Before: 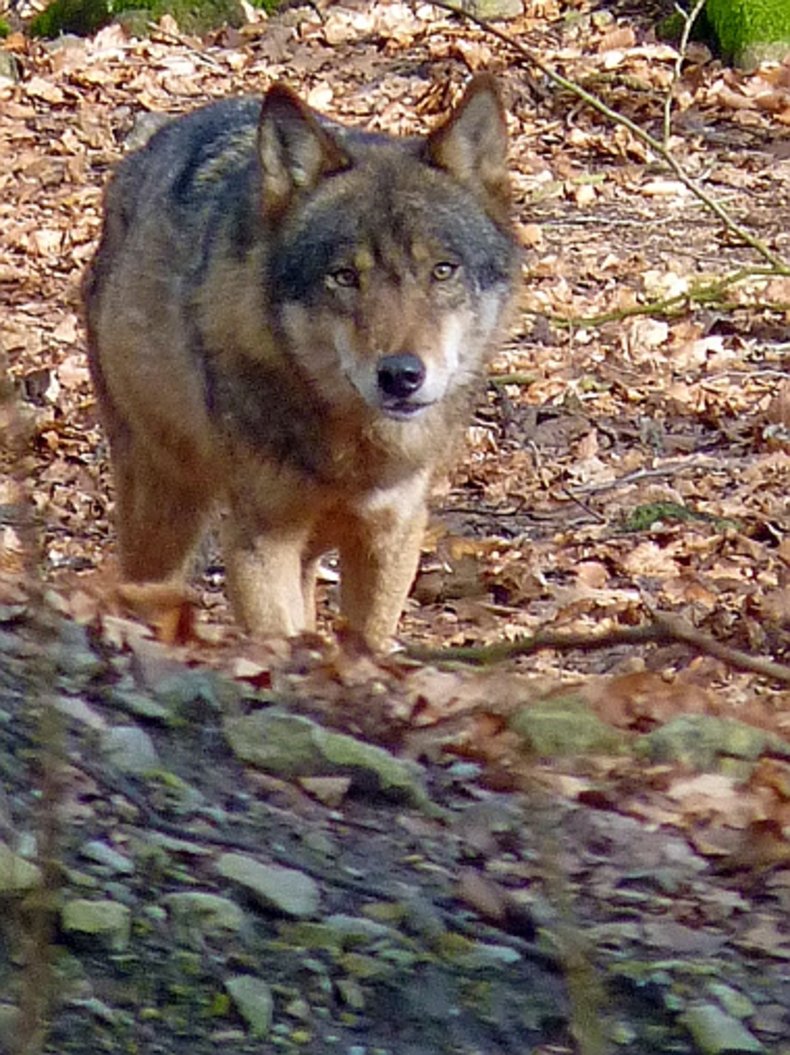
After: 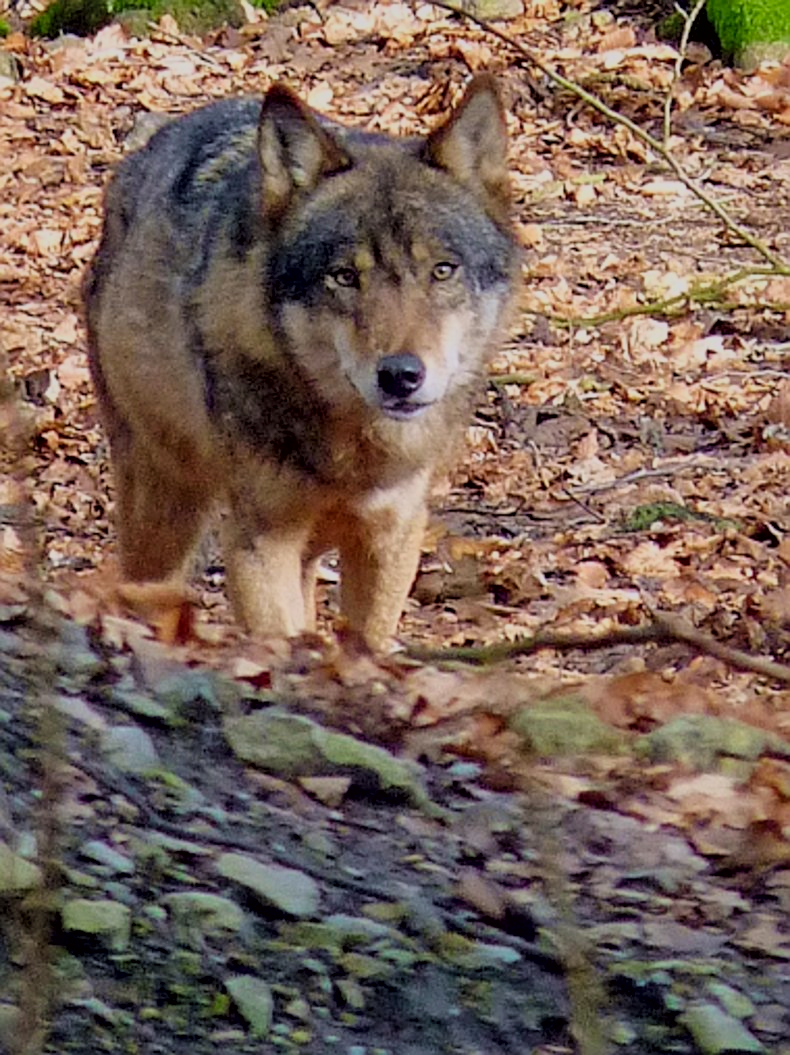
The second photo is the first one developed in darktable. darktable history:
local contrast: mode bilateral grid, contrast 20, coarseness 50, detail 120%, midtone range 0.2
filmic rgb: black relative exposure -7.15 EV, white relative exposure 5.36 EV, hardness 3.02, color science v6 (2022)
tone curve: curves: ch0 [(0.013, 0) (0.061, 0.068) (0.239, 0.256) (0.502, 0.505) (0.683, 0.676) (0.761, 0.773) (0.858, 0.858) (0.987, 0.945)]; ch1 [(0, 0) (0.172, 0.123) (0.304, 0.267) (0.414, 0.395) (0.472, 0.473) (0.502, 0.508) (0.521, 0.528) (0.583, 0.595) (0.654, 0.673) (0.728, 0.761) (1, 1)]; ch2 [(0, 0) (0.411, 0.424) (0.485, 0.476) (0.502, 0.502) (0.553, 0.557) (0.57, 0.576) (1, 1)], color space Lab, independent channels, preserve colors none
